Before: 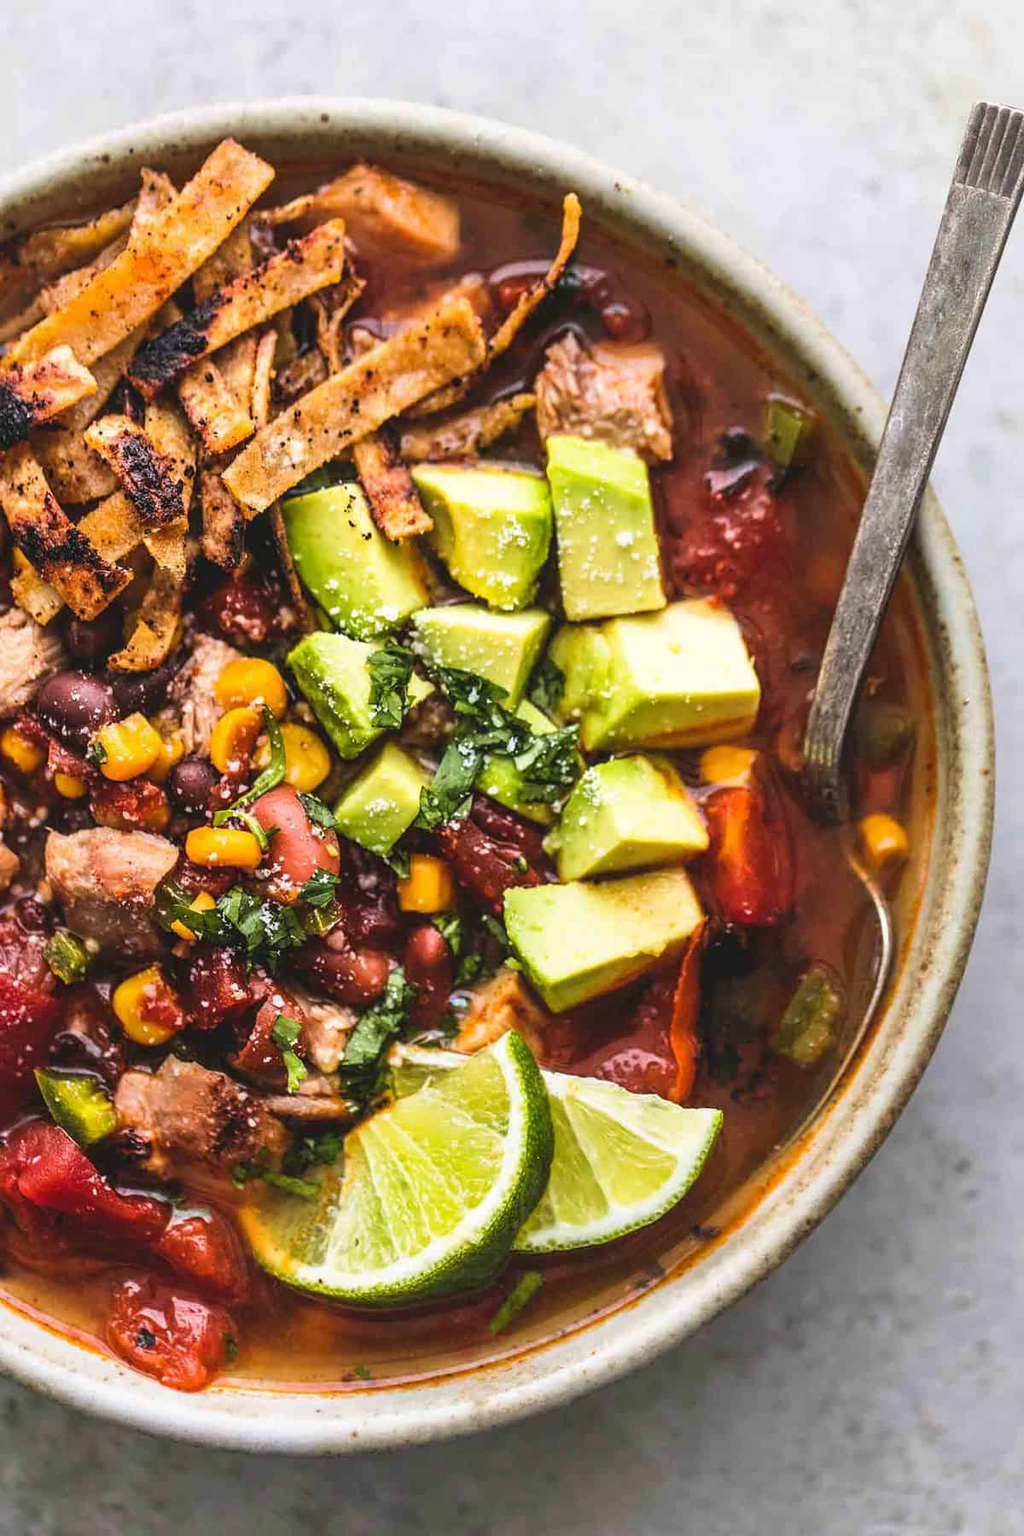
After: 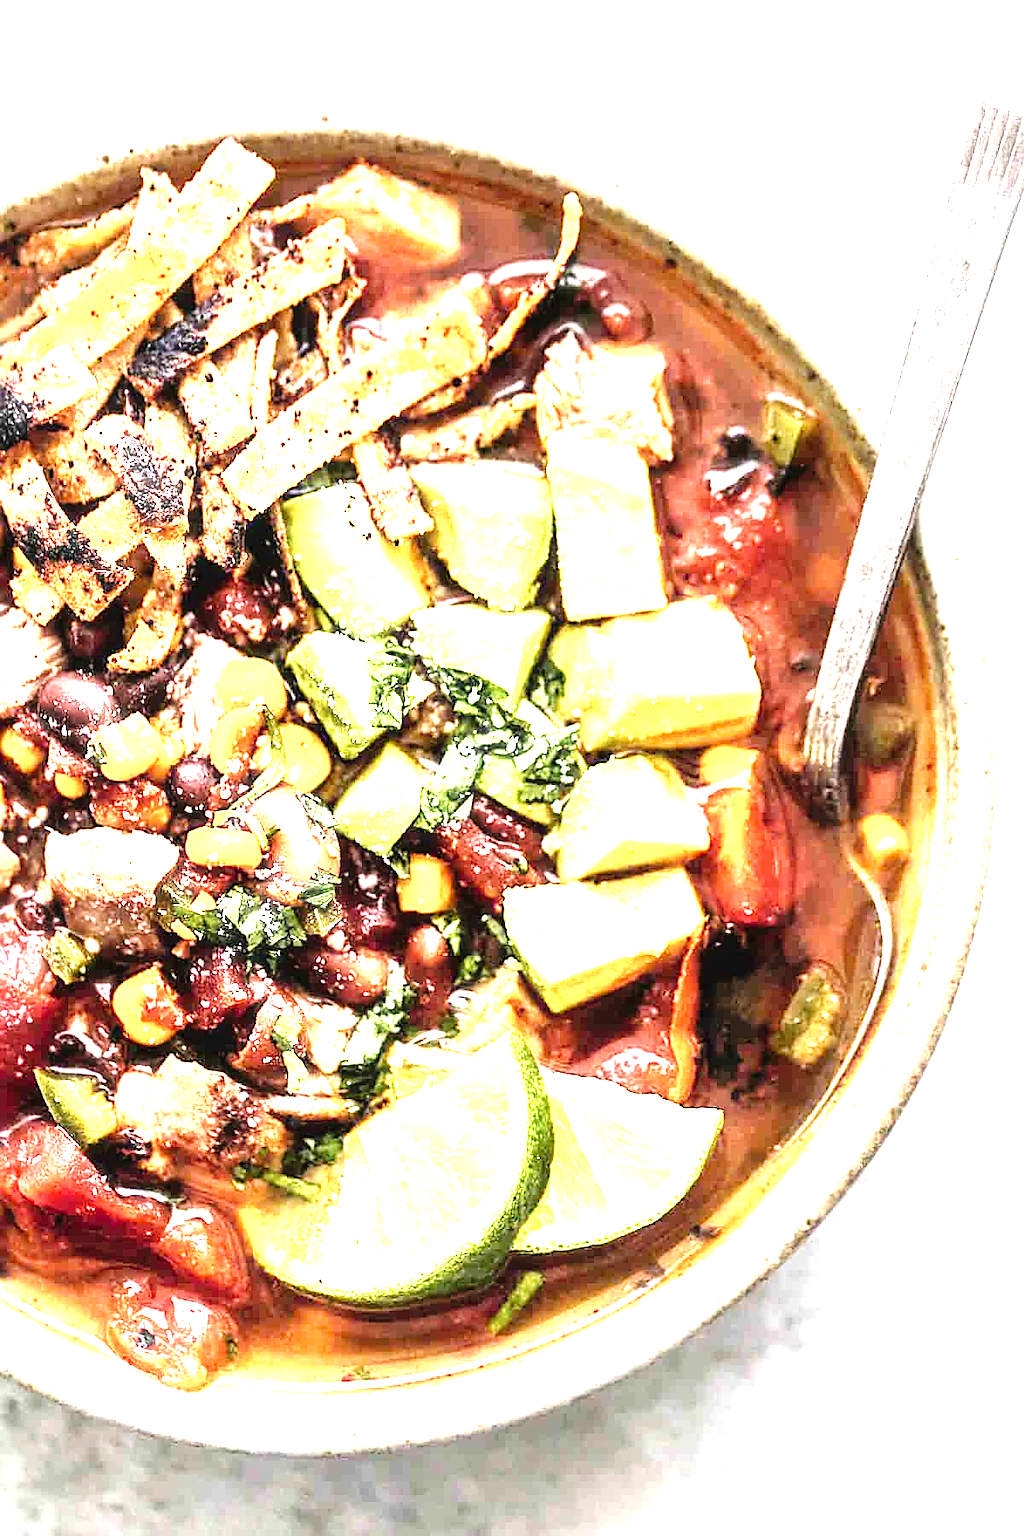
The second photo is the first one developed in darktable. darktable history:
contrast brightness saturation: contrast 0.108, saturation -0.159
tone equalizer: -8 EV -0.755 EV, -7 EV -0.707 EV, -6 EV -0.582 EV, -5 EV -0.383 EV, -3 EV 0.367 EV, -2 EV 0.6 EV, -1 EV 0.698 EV, +0 EV 0.773 EV
levels: levels [0, 0.394, 0.787]
tone curve: curves: ch0 [(0.017, 0) (0.122, 0.046) (0.295, 0.297) (0.449, 0.505) (0.559, 0.629) (0.729, 0.796) (0.879, 0.898) (1, 0.97)]; ch1 [(0, 0) (0.393, 0.4) (0.447, 0.447) (0.485, 0.497) (0.522, 0.503) (0.539, 0.52) (0.606, 0.6) (0.696, 0.679) (1, 1)]; ch2 [(0, 0) (0.369, 0.388) (0.449, 0.431) (0.499, 0.501) (0.516, 0.536) (0.604, 0.599) (0.741, 0.763) (1, 1)], preserve colors none
sharpen: on, module defaults
exposure: exposure 0.567 EV, compensate exposure bias true, compensate highlight preservation false
haze removal: strength -0.108, compatibility mode true
